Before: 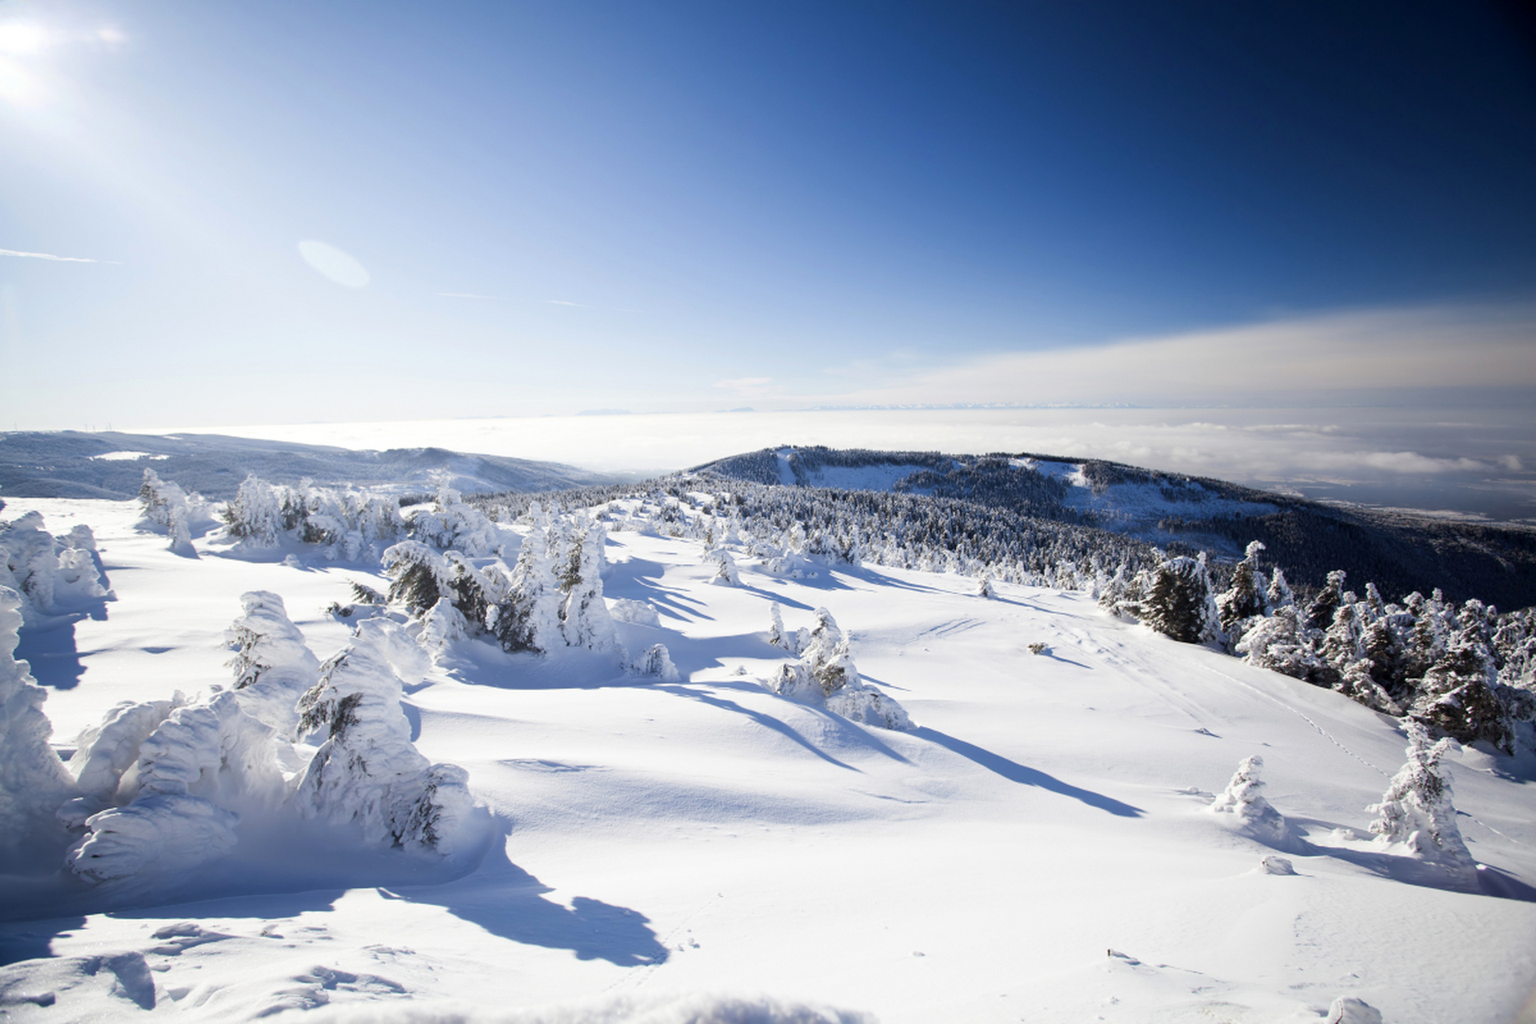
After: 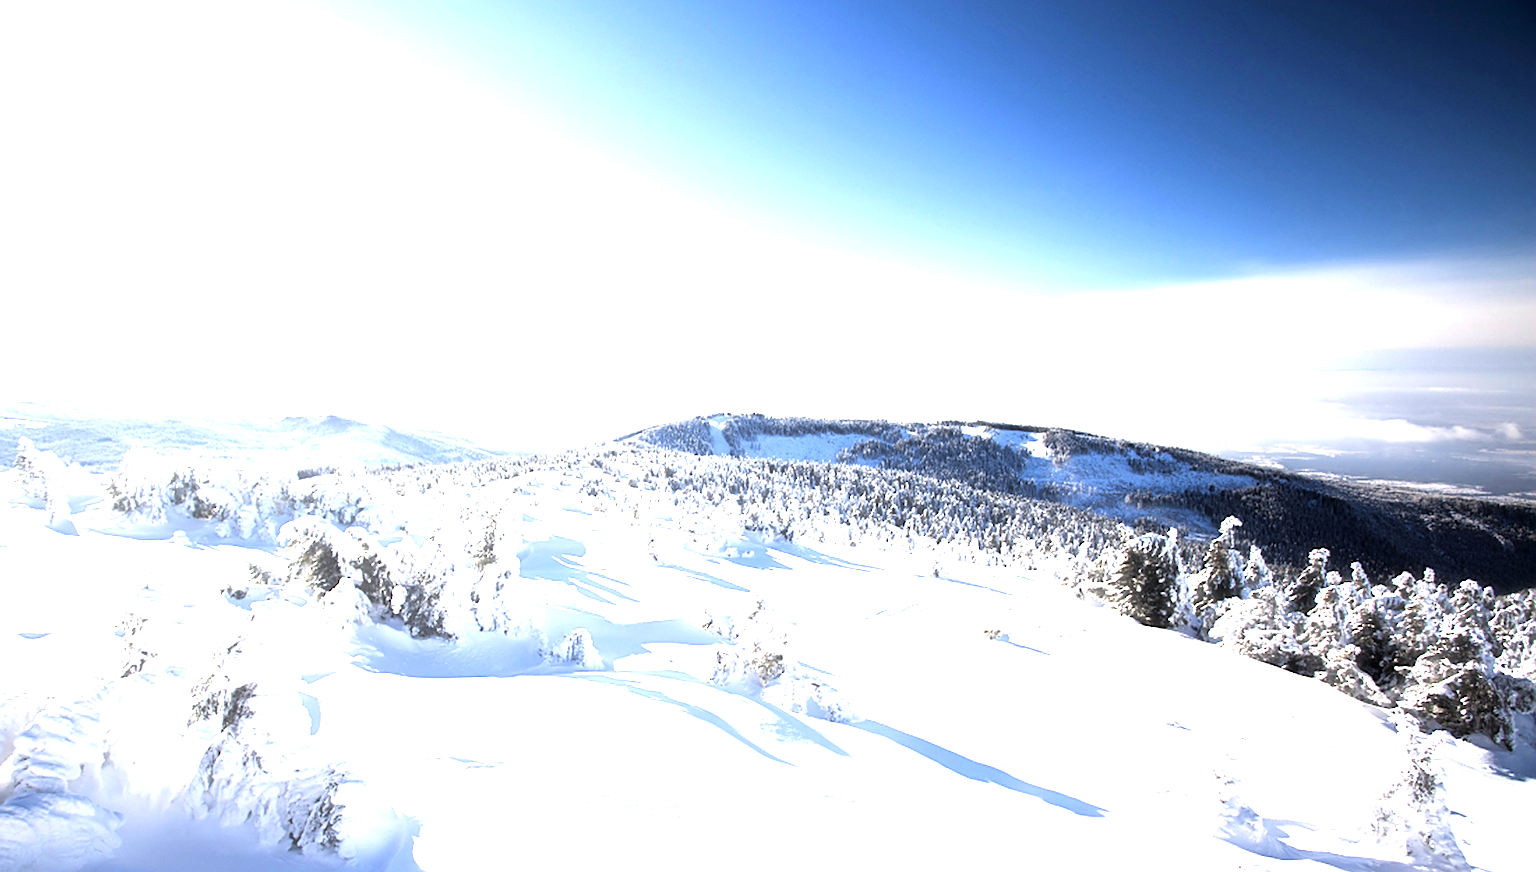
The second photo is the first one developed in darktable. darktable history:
haze removal: strength -0.111, compatibility mode true, adaptive false
crop: left 8.238%, top 6.622%, bottom 15.241%
tone equalizer: -8 EV -1.09 EV, -7 EV -1.03 EV, -6 EV -0.853 EV, -5 EV -0.604 EV, -3 EV 0.586 EV, -2 EV 0.852 EV, -1 EV 0.985 EV, +0 EV 1.08 EV
exposure: exposure 0.608 EV, compensate highlight preservation false
sharpen: amount 0.548
